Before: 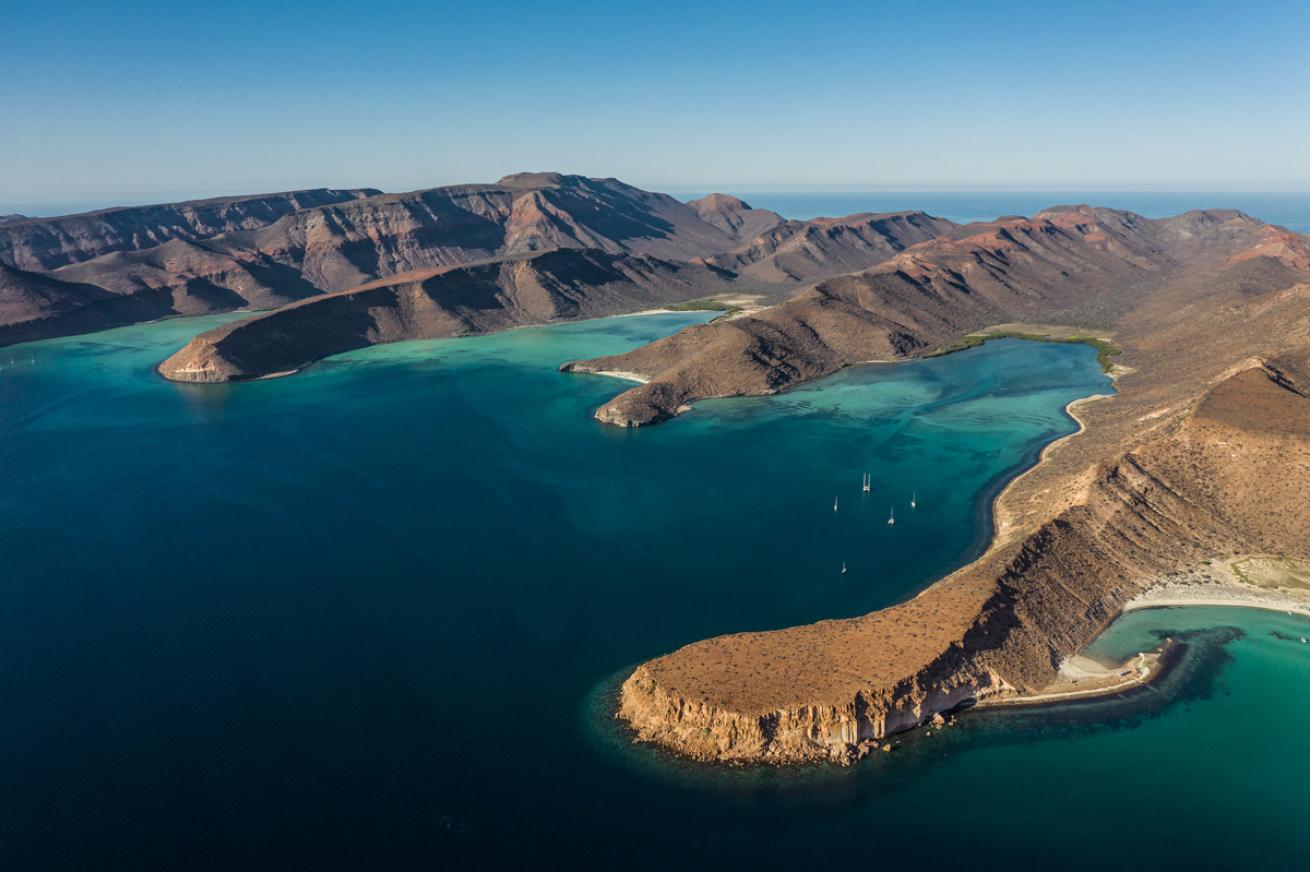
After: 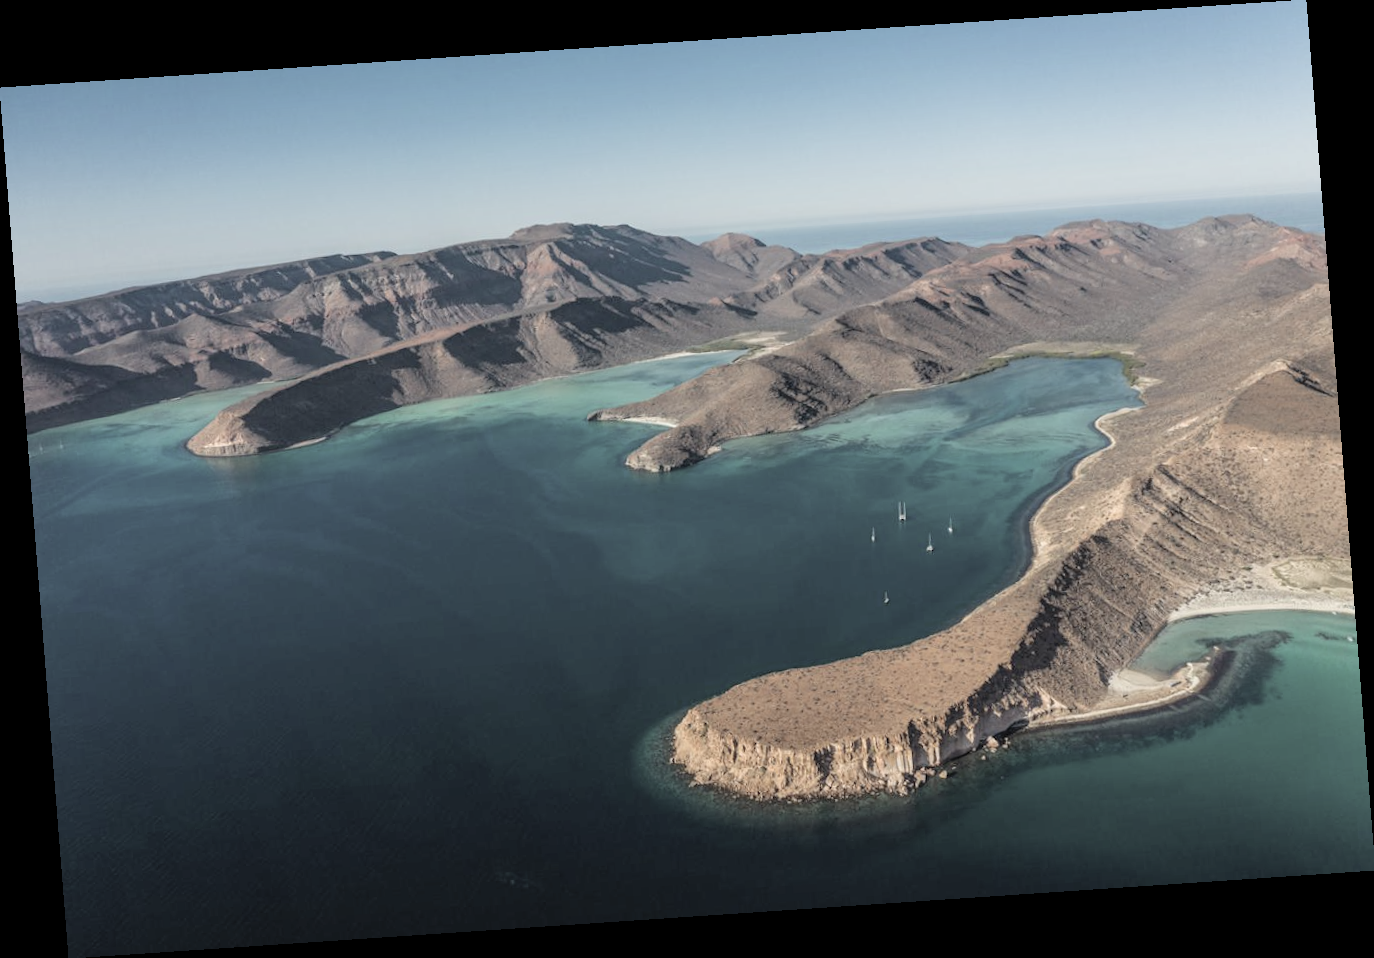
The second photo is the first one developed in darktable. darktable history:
rotate and perspective: rotation -4.2°, shear 0.006, automatic cropping off
contrast brightness saturation: brightness 0.18, saturation -0.5
